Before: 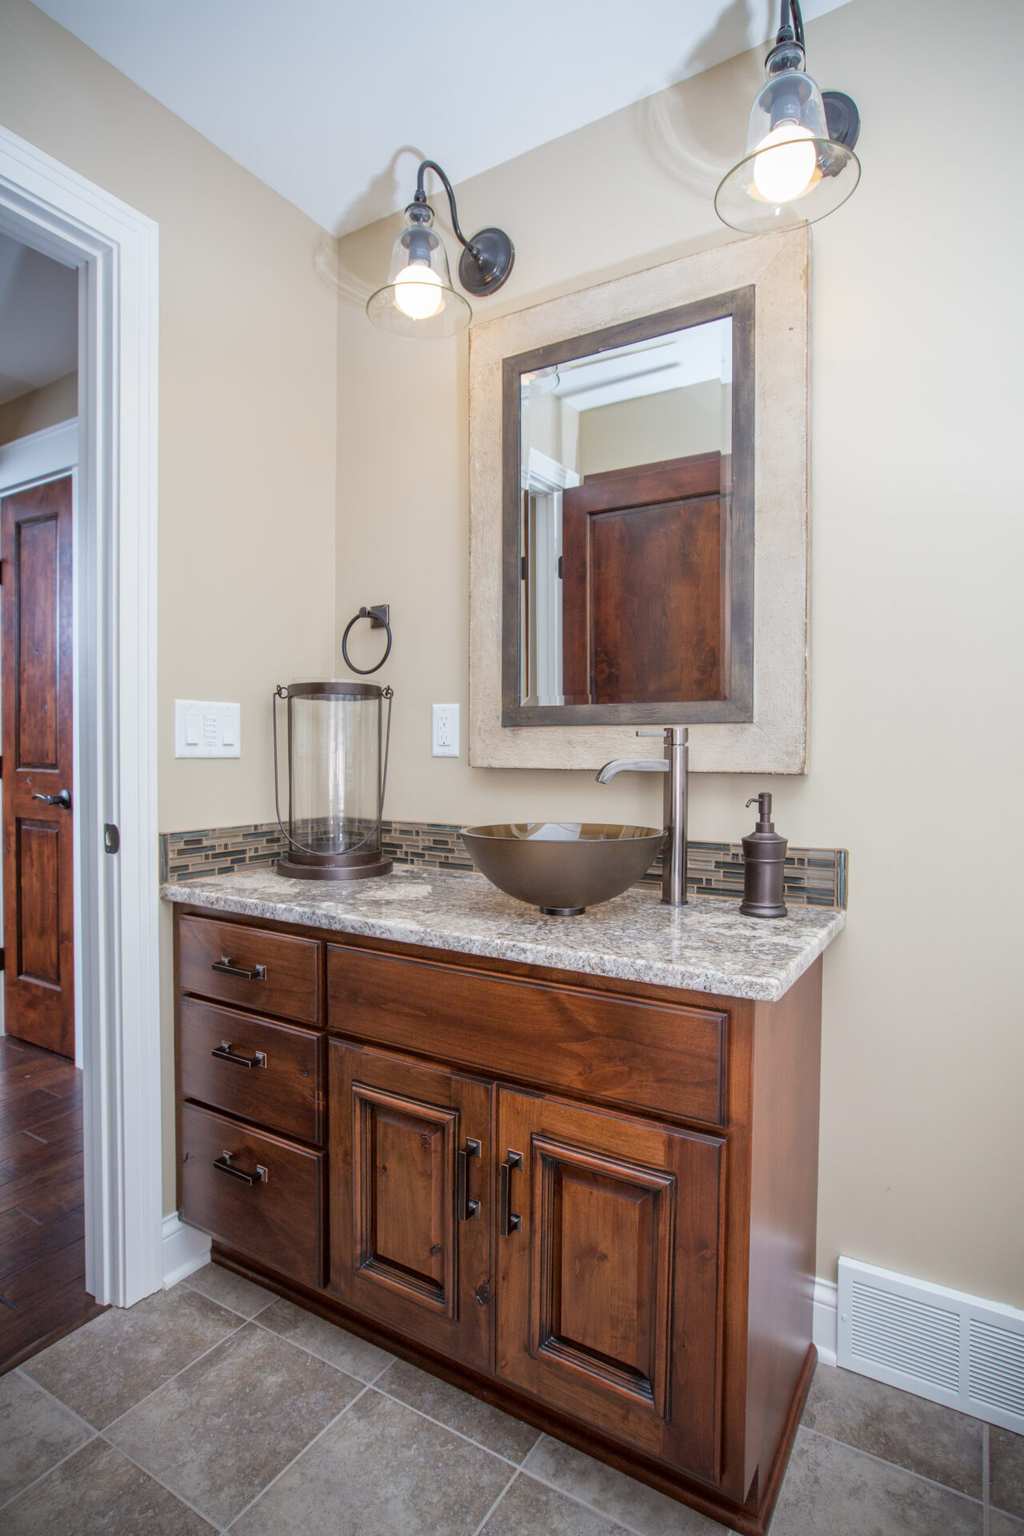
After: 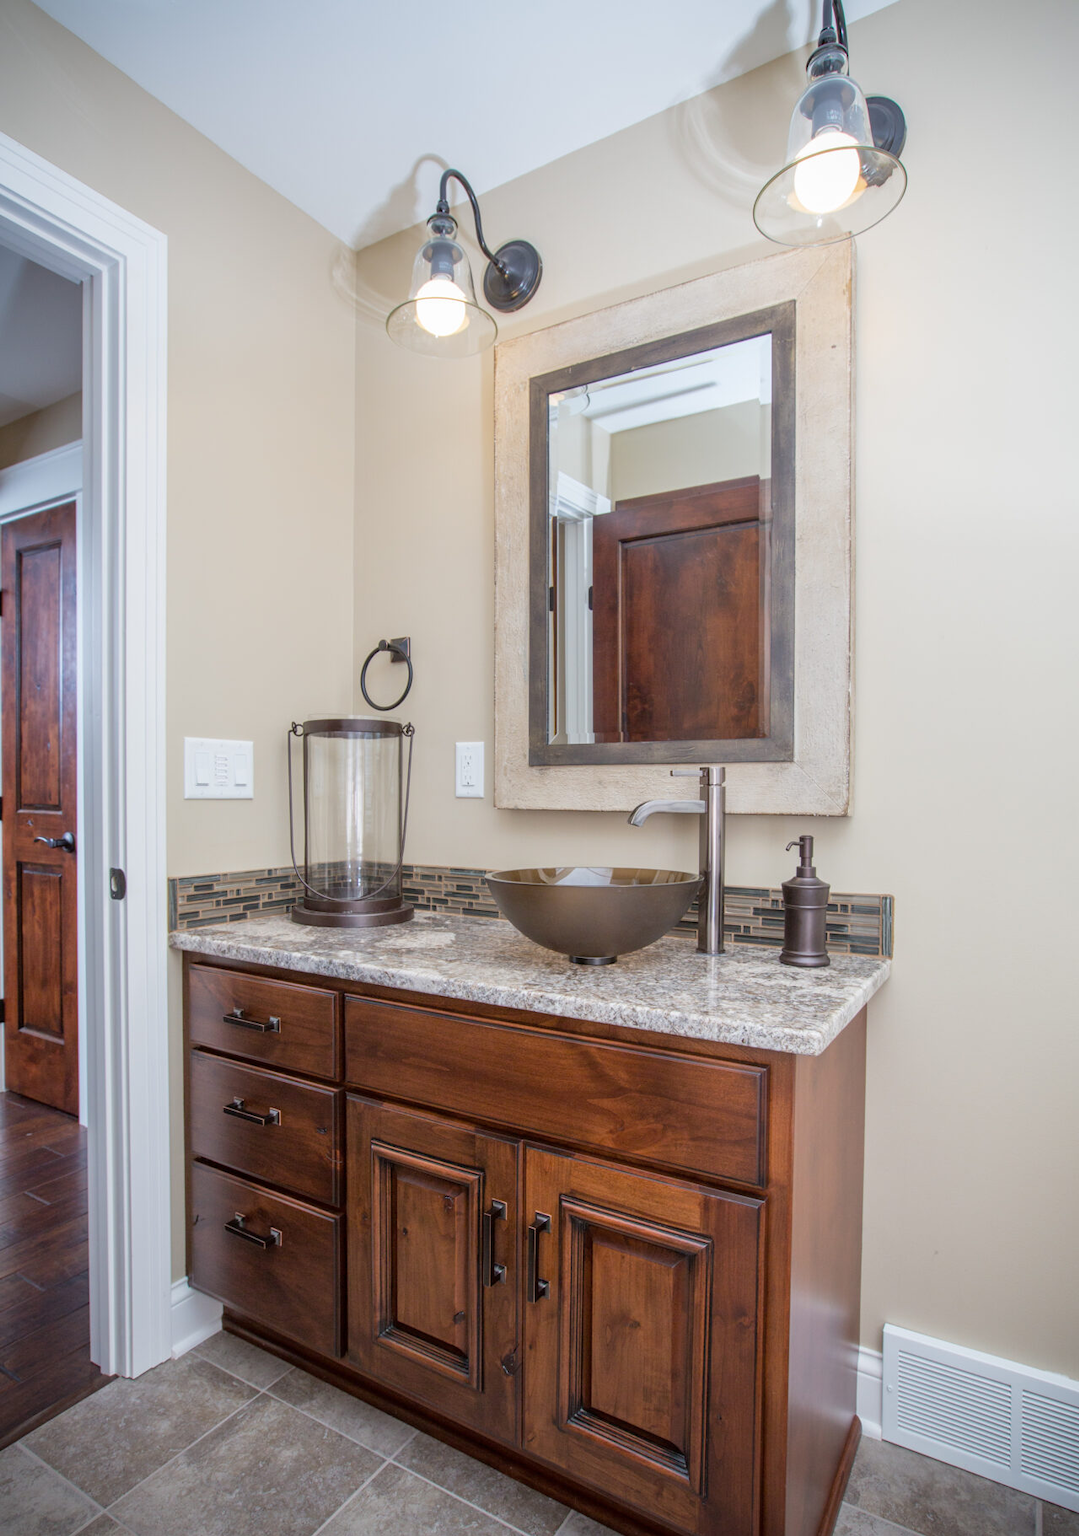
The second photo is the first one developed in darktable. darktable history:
crop and rotate: top 0%, bottom 5.097%
